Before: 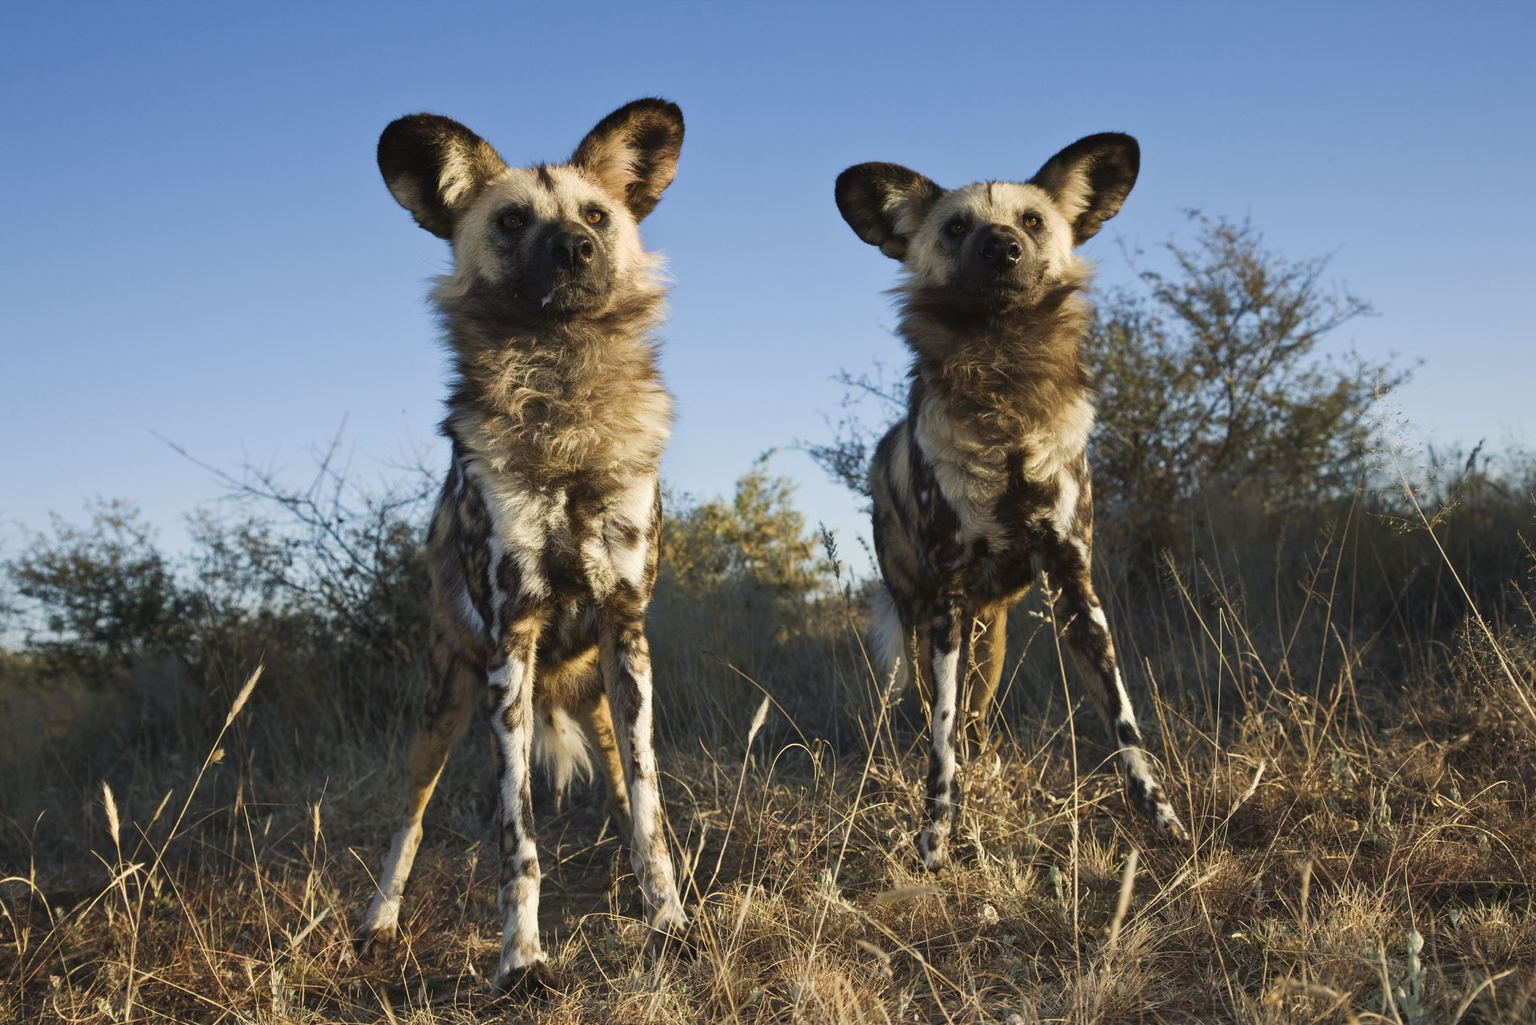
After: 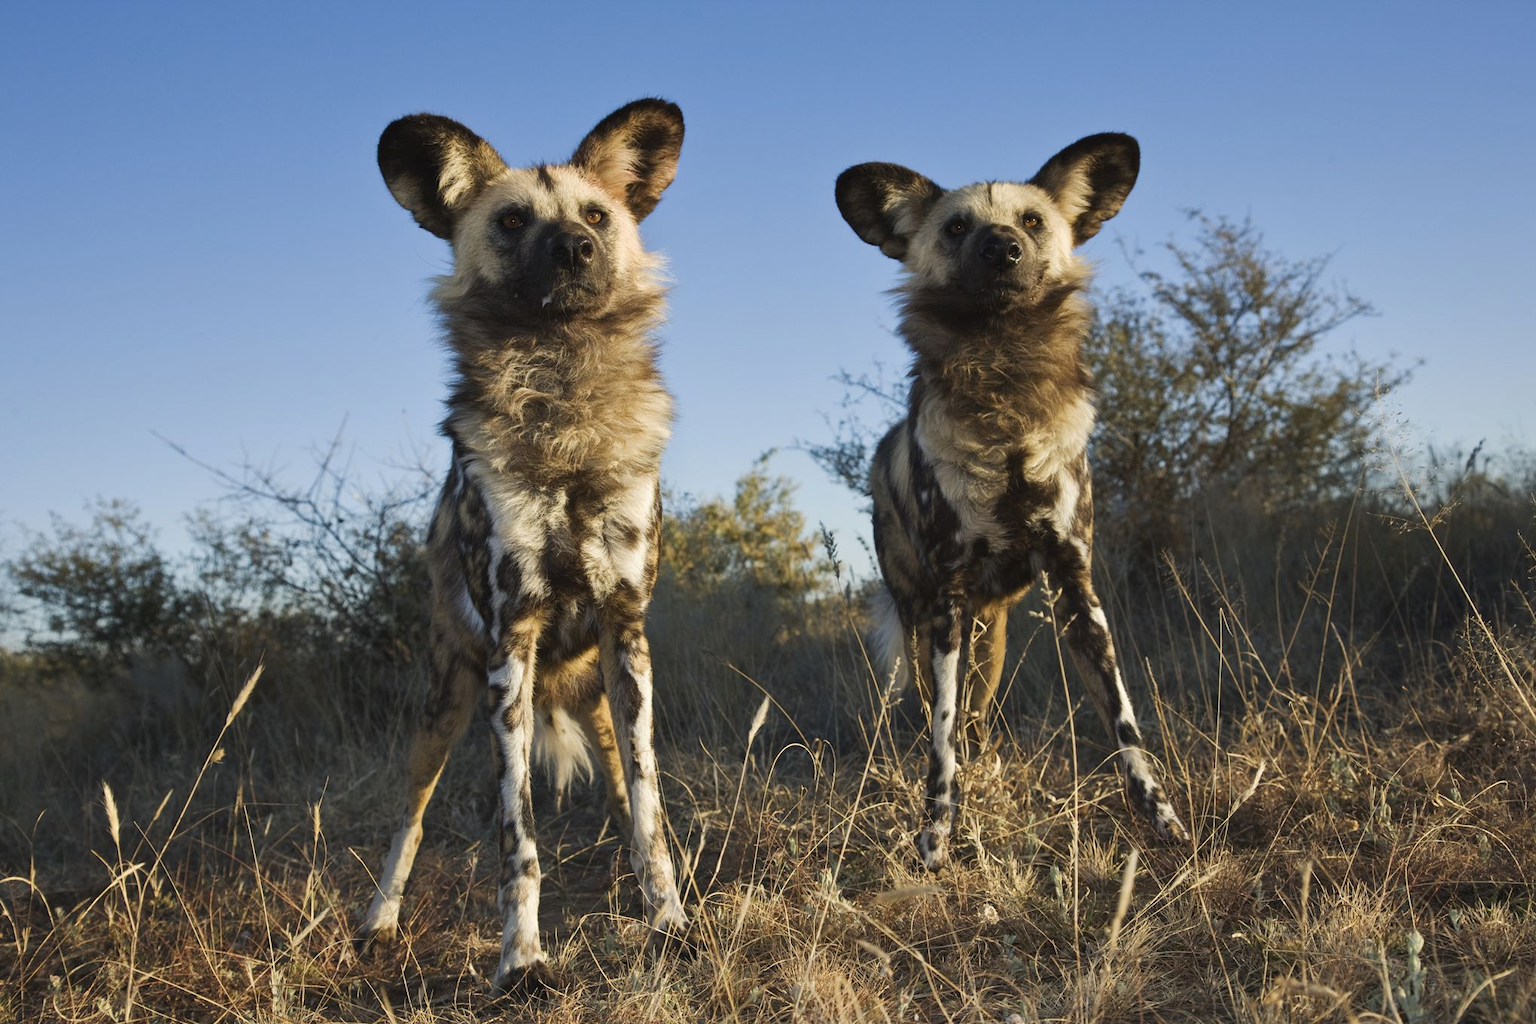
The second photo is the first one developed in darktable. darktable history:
shadows and highlights: shadows 10.76, white point adjustment 0.946, highlights -38.85
